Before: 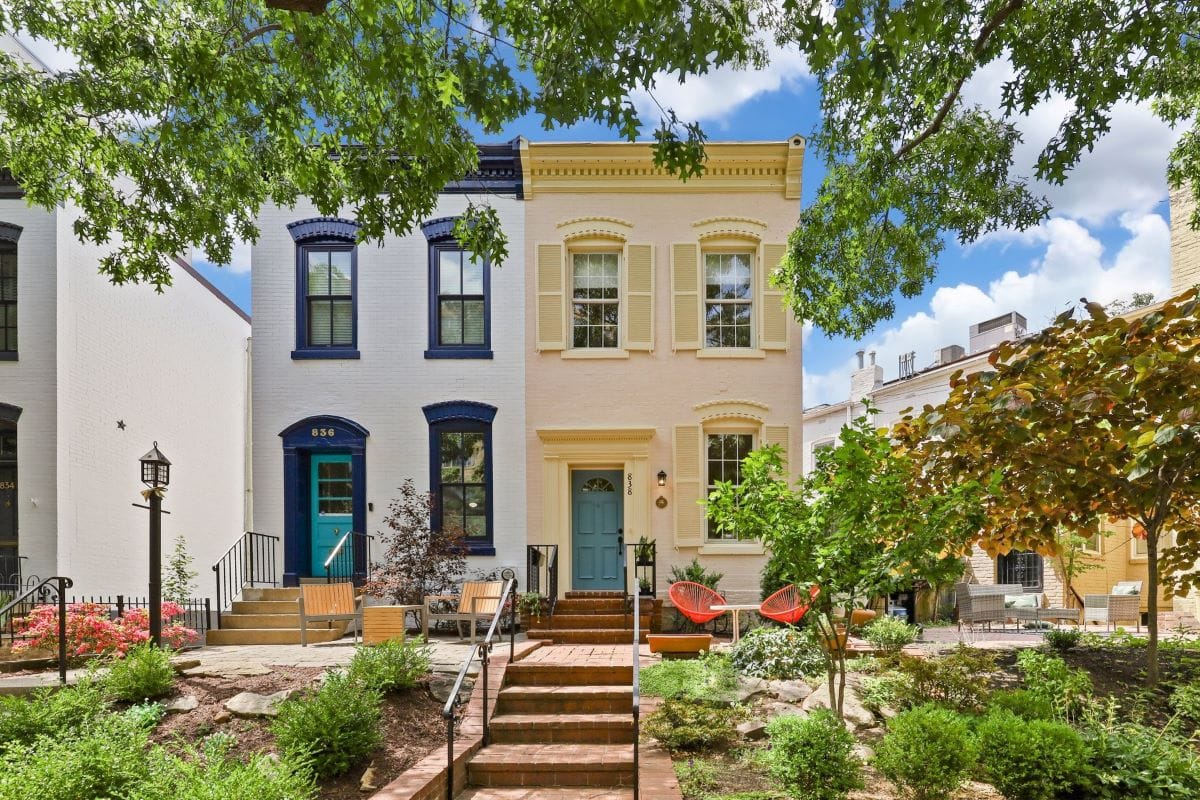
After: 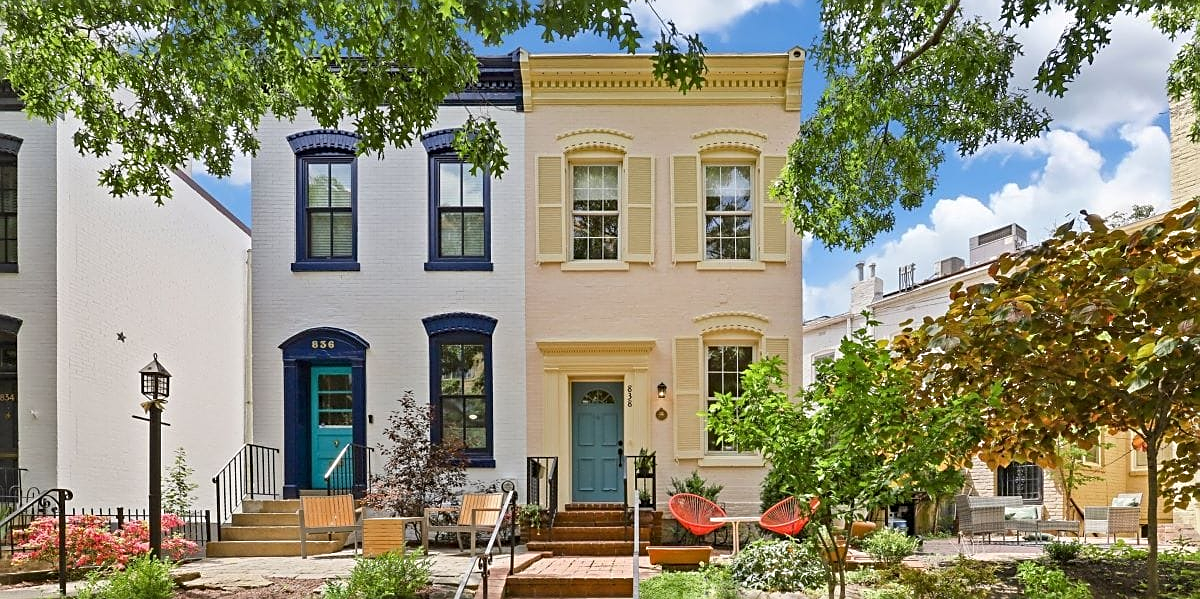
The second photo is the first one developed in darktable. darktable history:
sharpen: on, module defaults
crop: top 11.052%, bottom 13.96%
